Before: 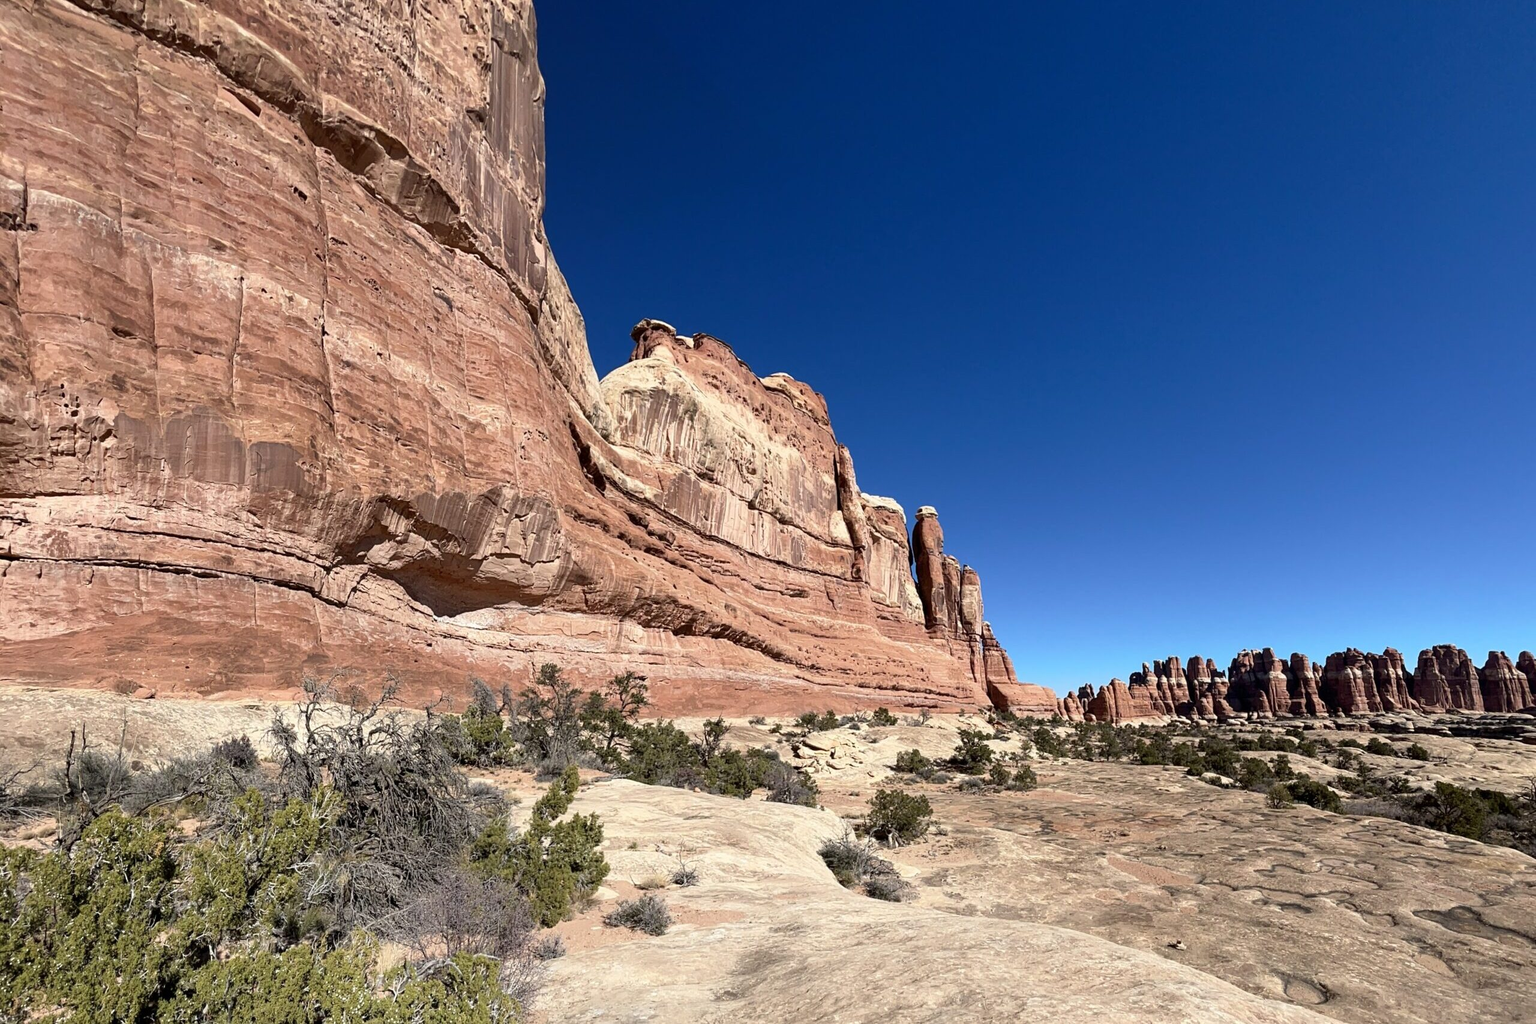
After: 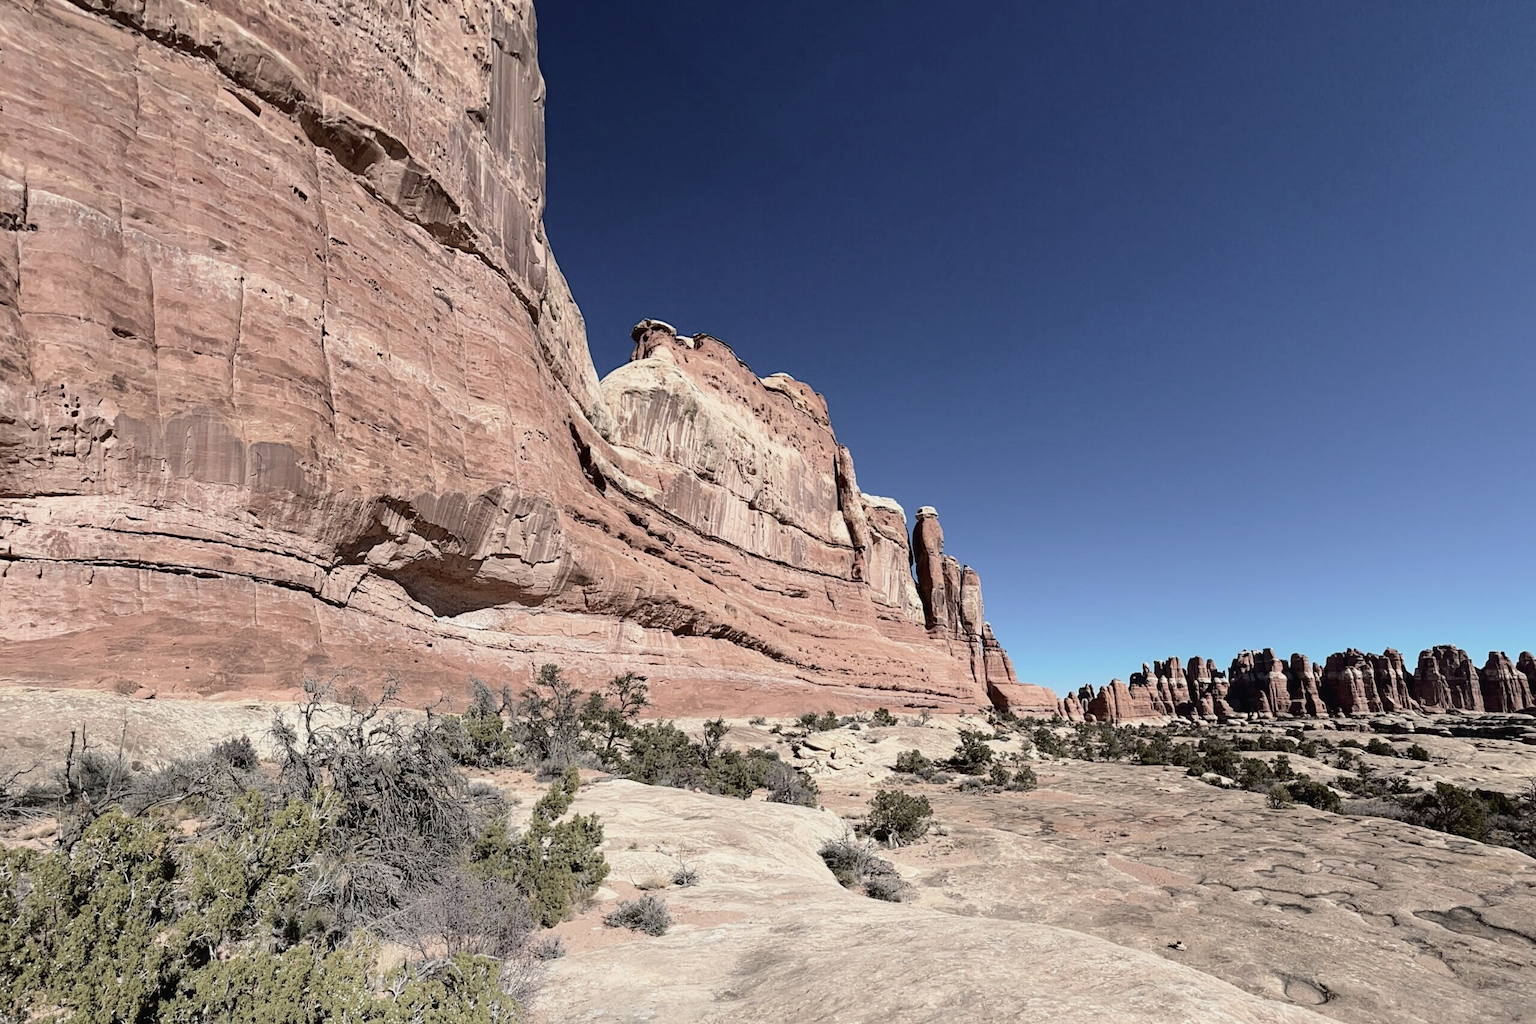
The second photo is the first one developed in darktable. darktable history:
tone curve: curves: ch0 [(0, 0) (0.003, 0) (0.011, 0.001) (0.025, 0.001) (0.044, 0.002) (0.069, 0.007) (0.1, 0.015) (0.136, 0.027) (0.177, 0.066) (0.224, 0.122) (0.277, 0.219) (0.335, 0.327) (0.399, 0.432) (0.468, 0.527) (0.543, 0.615) (0.623, 0.695) (0.709, 0.777) (0.801, 0.874) (0.898, 0.973) (1, 1)], color space Lab, independent channels, preserve colors none
contrast brightness saturation: contrast -0.241, saturation -0.422
haze removal: strength 0.088, compatibility mode true, adaptive false
